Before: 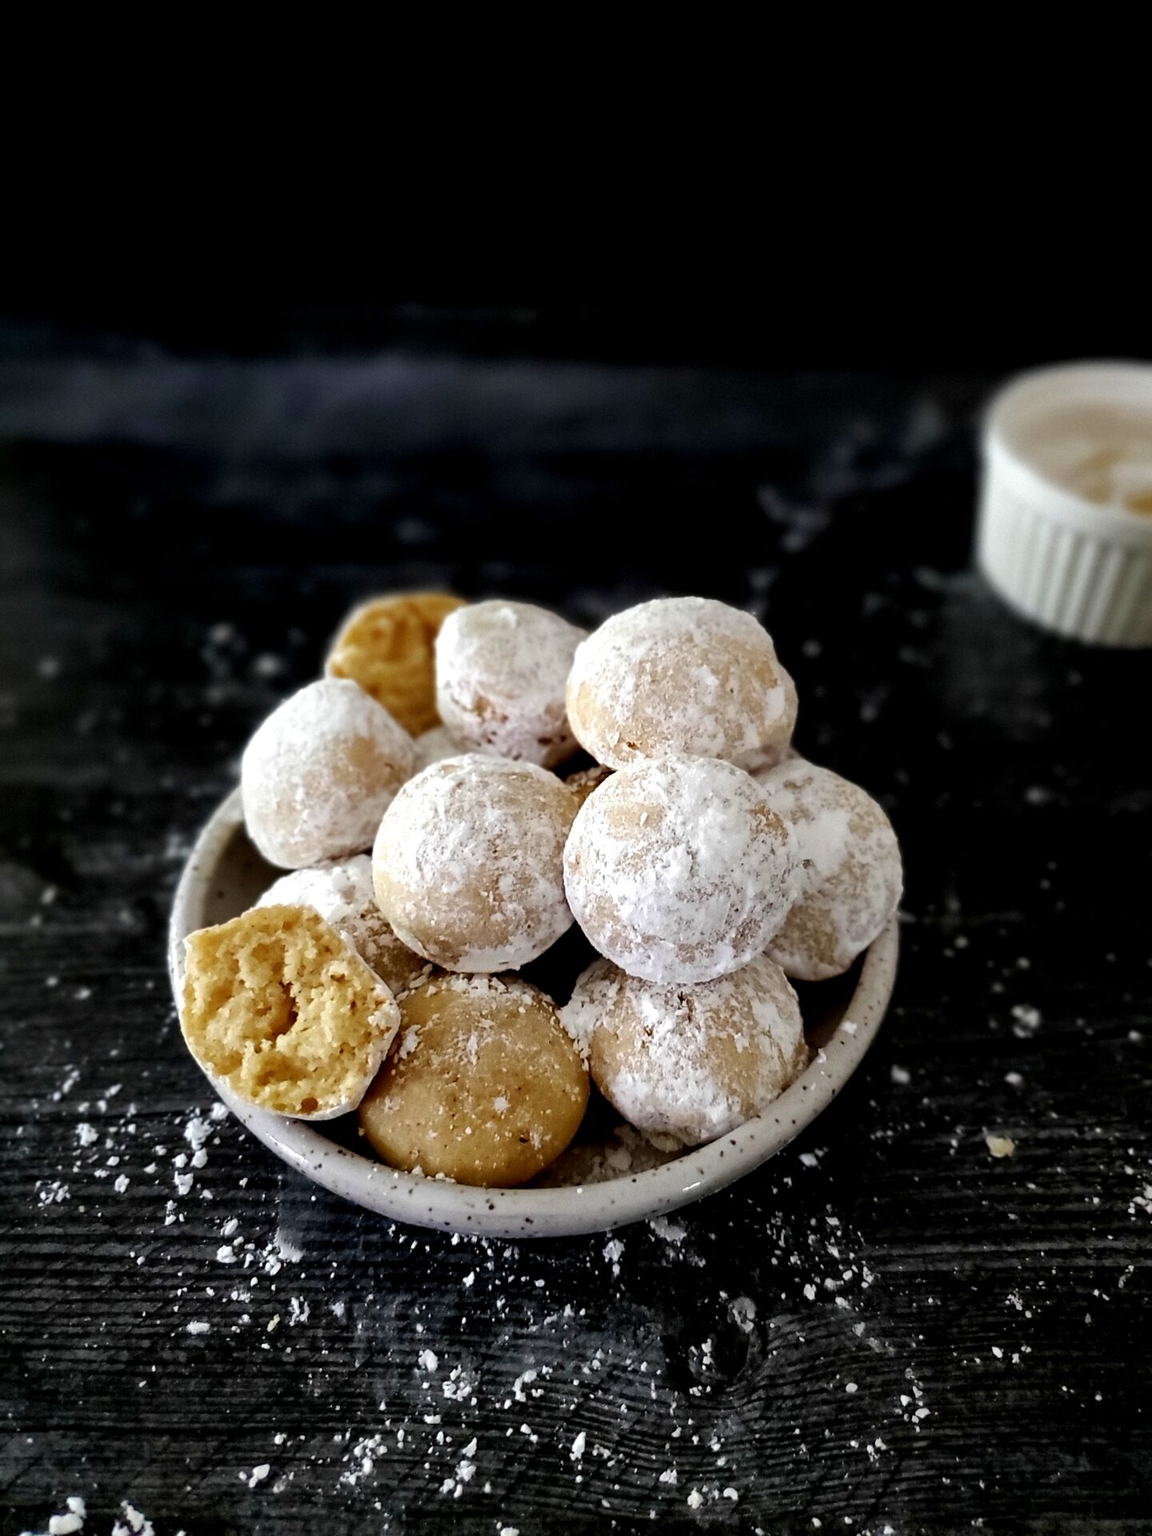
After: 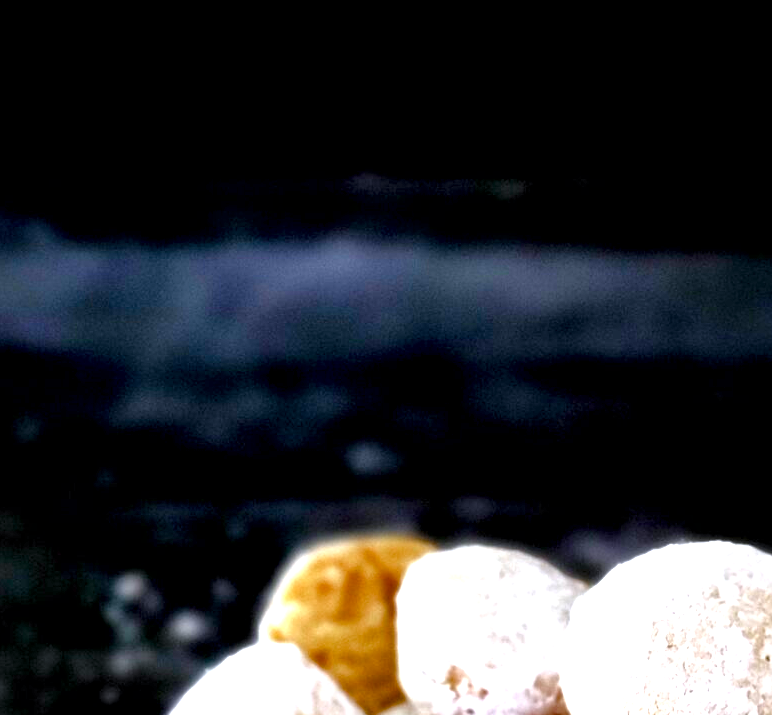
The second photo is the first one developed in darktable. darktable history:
crop: left 10.231%, top 10.687%, right 36.015%, bottom 51.784%
exposure: exposure 1.204 EV, compensate highlight preservation false
color calibration: illuminant as shot in camera, x 0.358, y 0.373, temperature 4628.91 K
color balance rgb: linear chroma grading › global chroma 6.794%, perceptual saturation grading › global saturation 13.602%, perceptual saturation grading › highlights -30.005%, perceptual saturation grading › shadows 50.822%, global vibrance 20%
local contrast: mode bilateral grid, contrast 25, coarseness 59, detail 152%, midtone range 0.2
